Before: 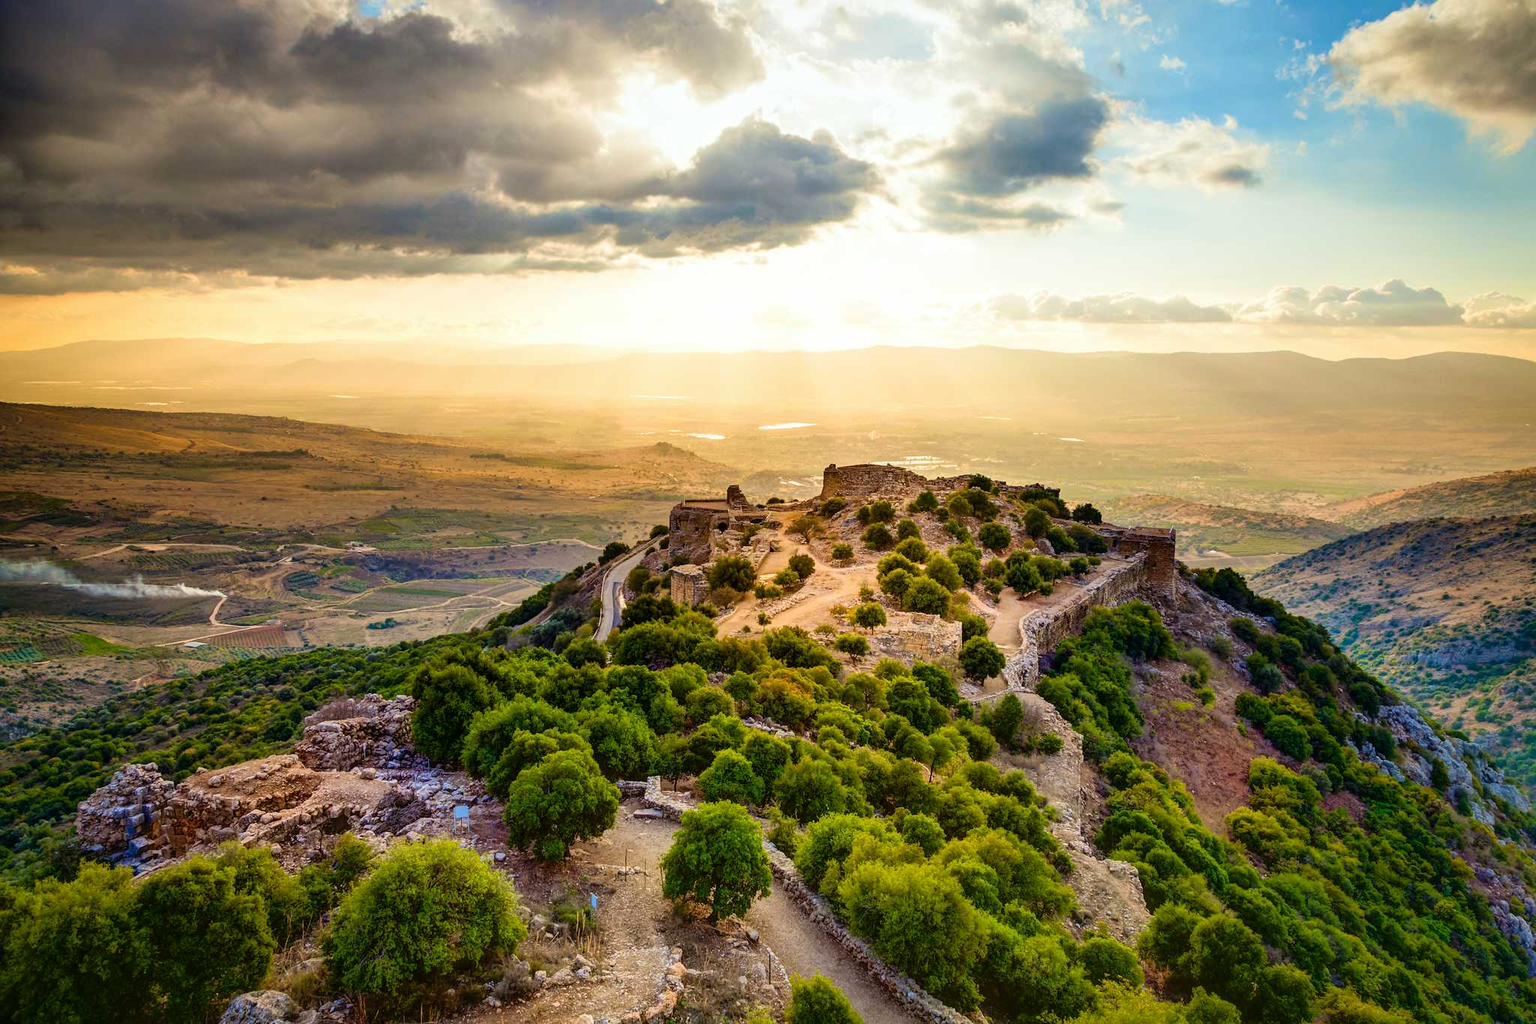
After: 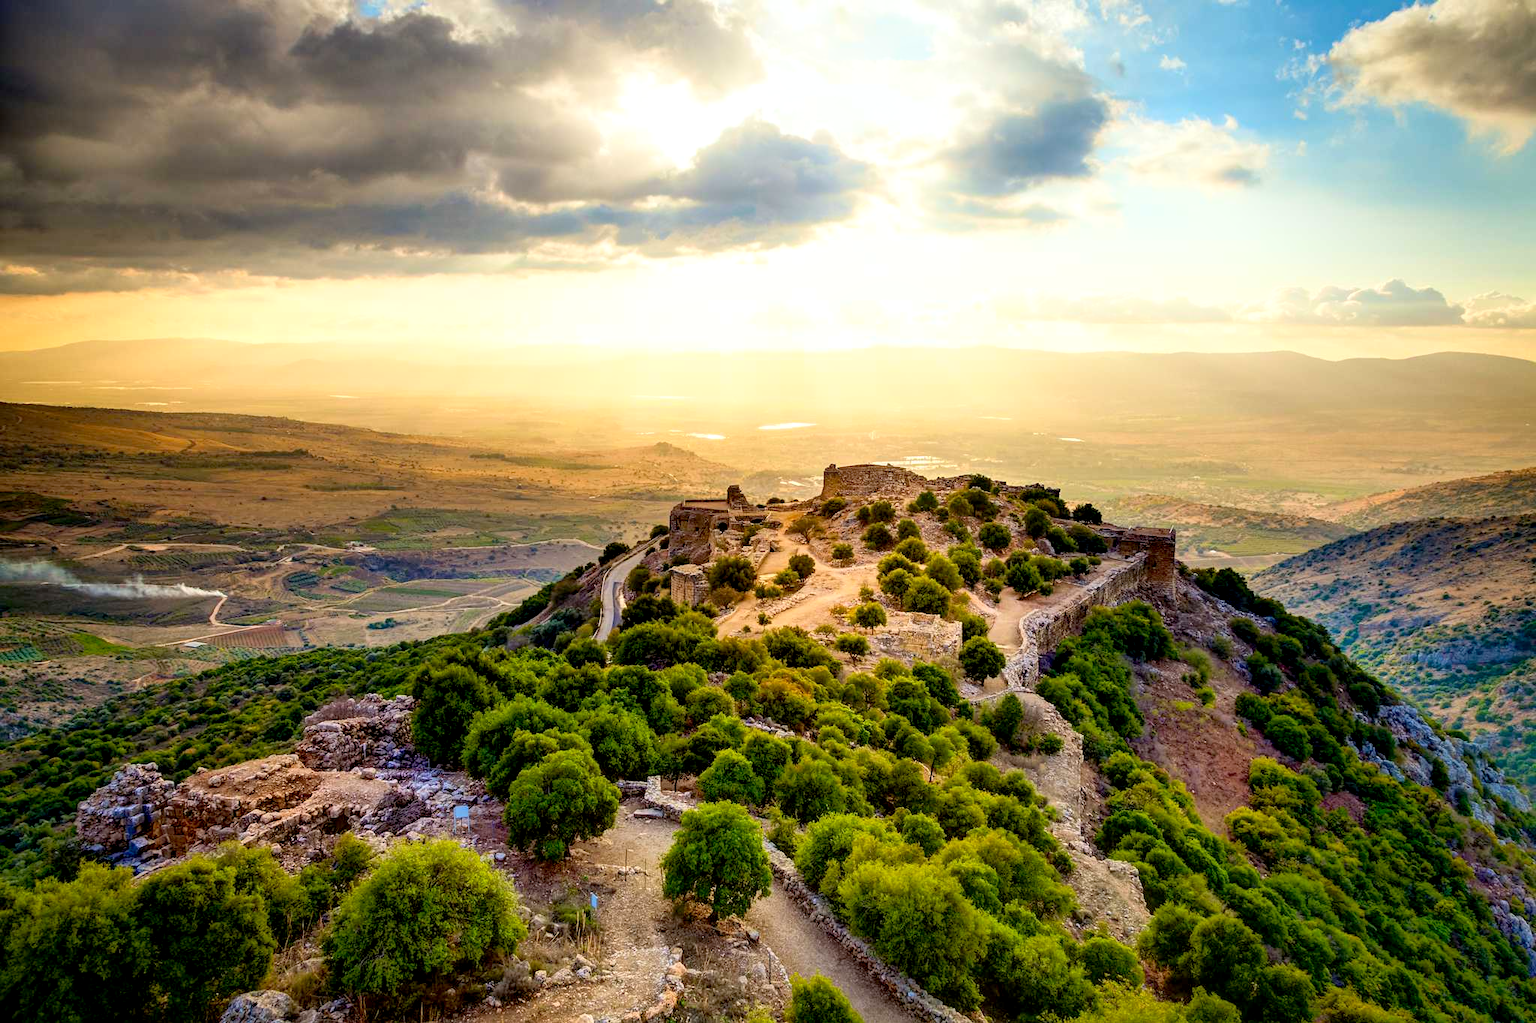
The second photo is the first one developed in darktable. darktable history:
bloom: size 13.65%, threshold 98.39%, strength 4.82%
exposure: black level correction 0.007, exposure 0.159 EV, compensate highlight preservation false
